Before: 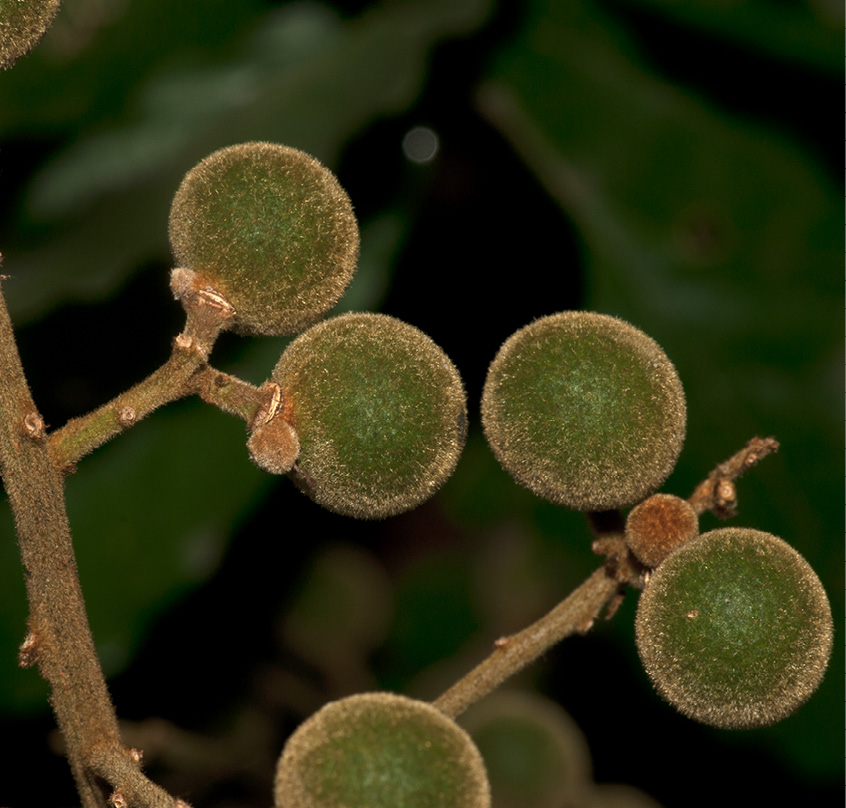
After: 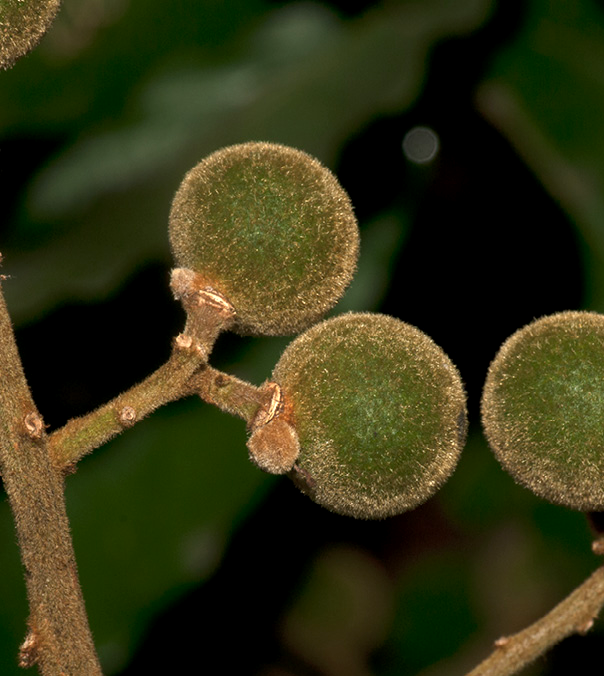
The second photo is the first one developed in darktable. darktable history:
exposure: black level correction 0.001, exposure 0.299 EV, compensate highlight preservation false
crop: right 28.522%, bottom 16.227%
